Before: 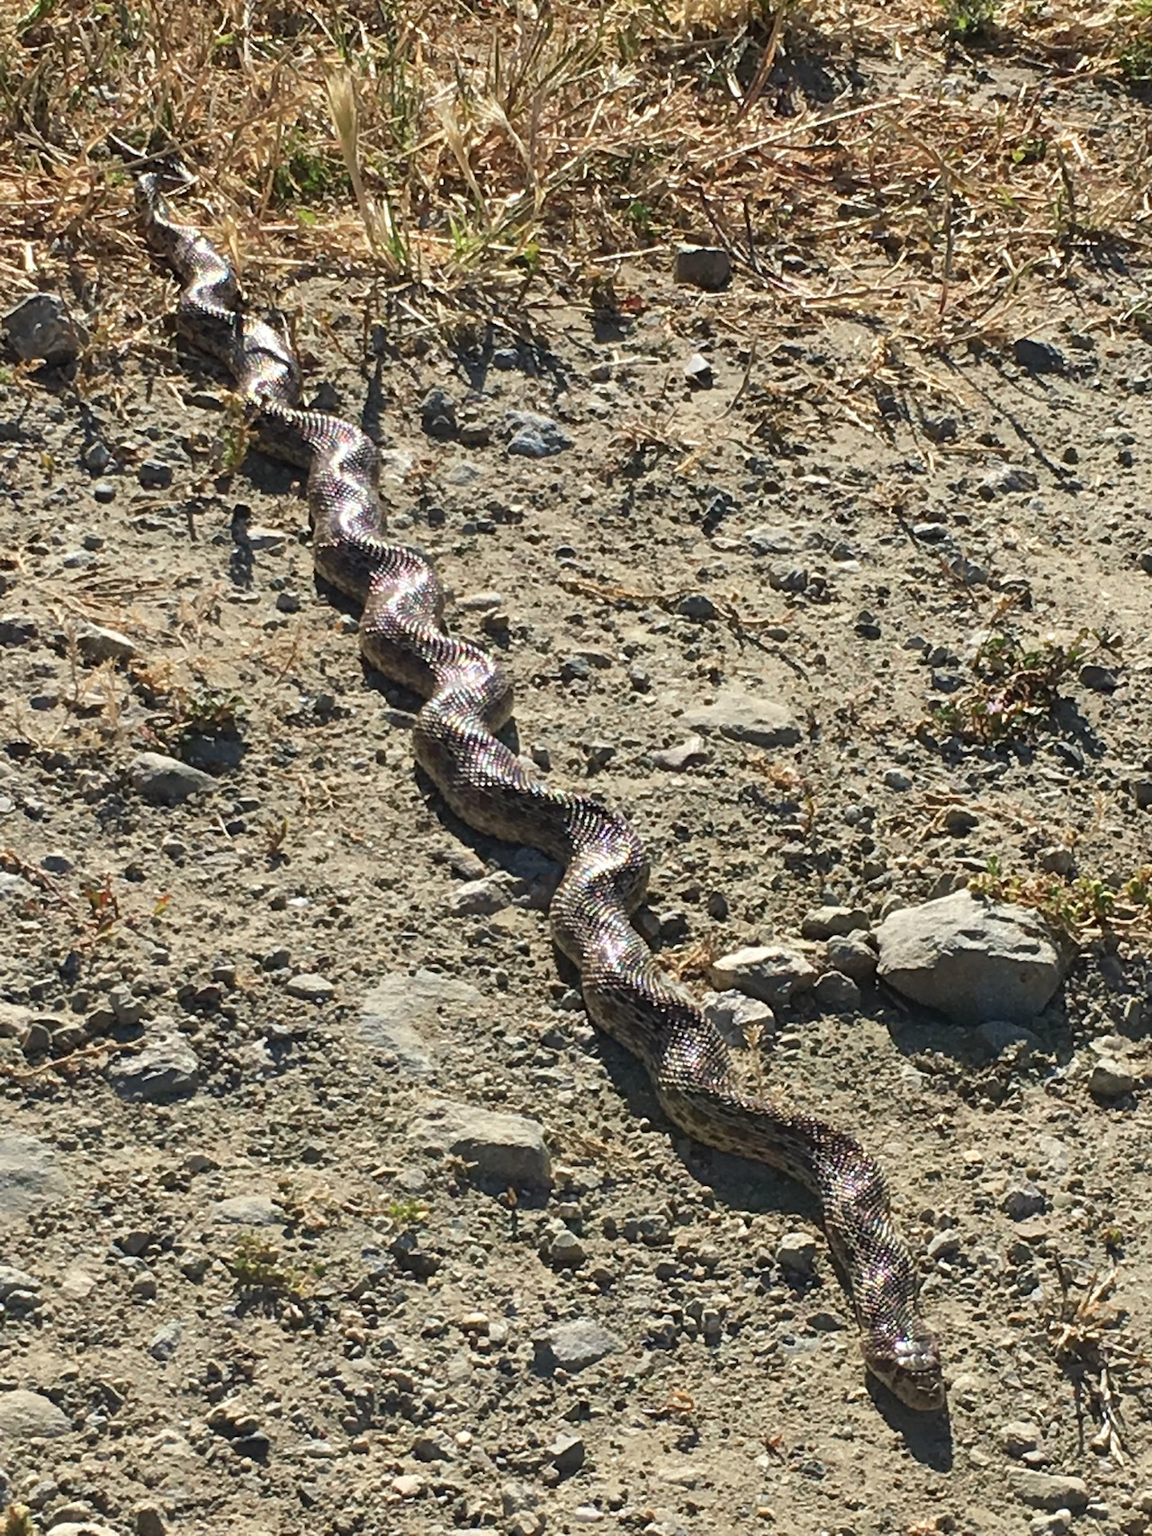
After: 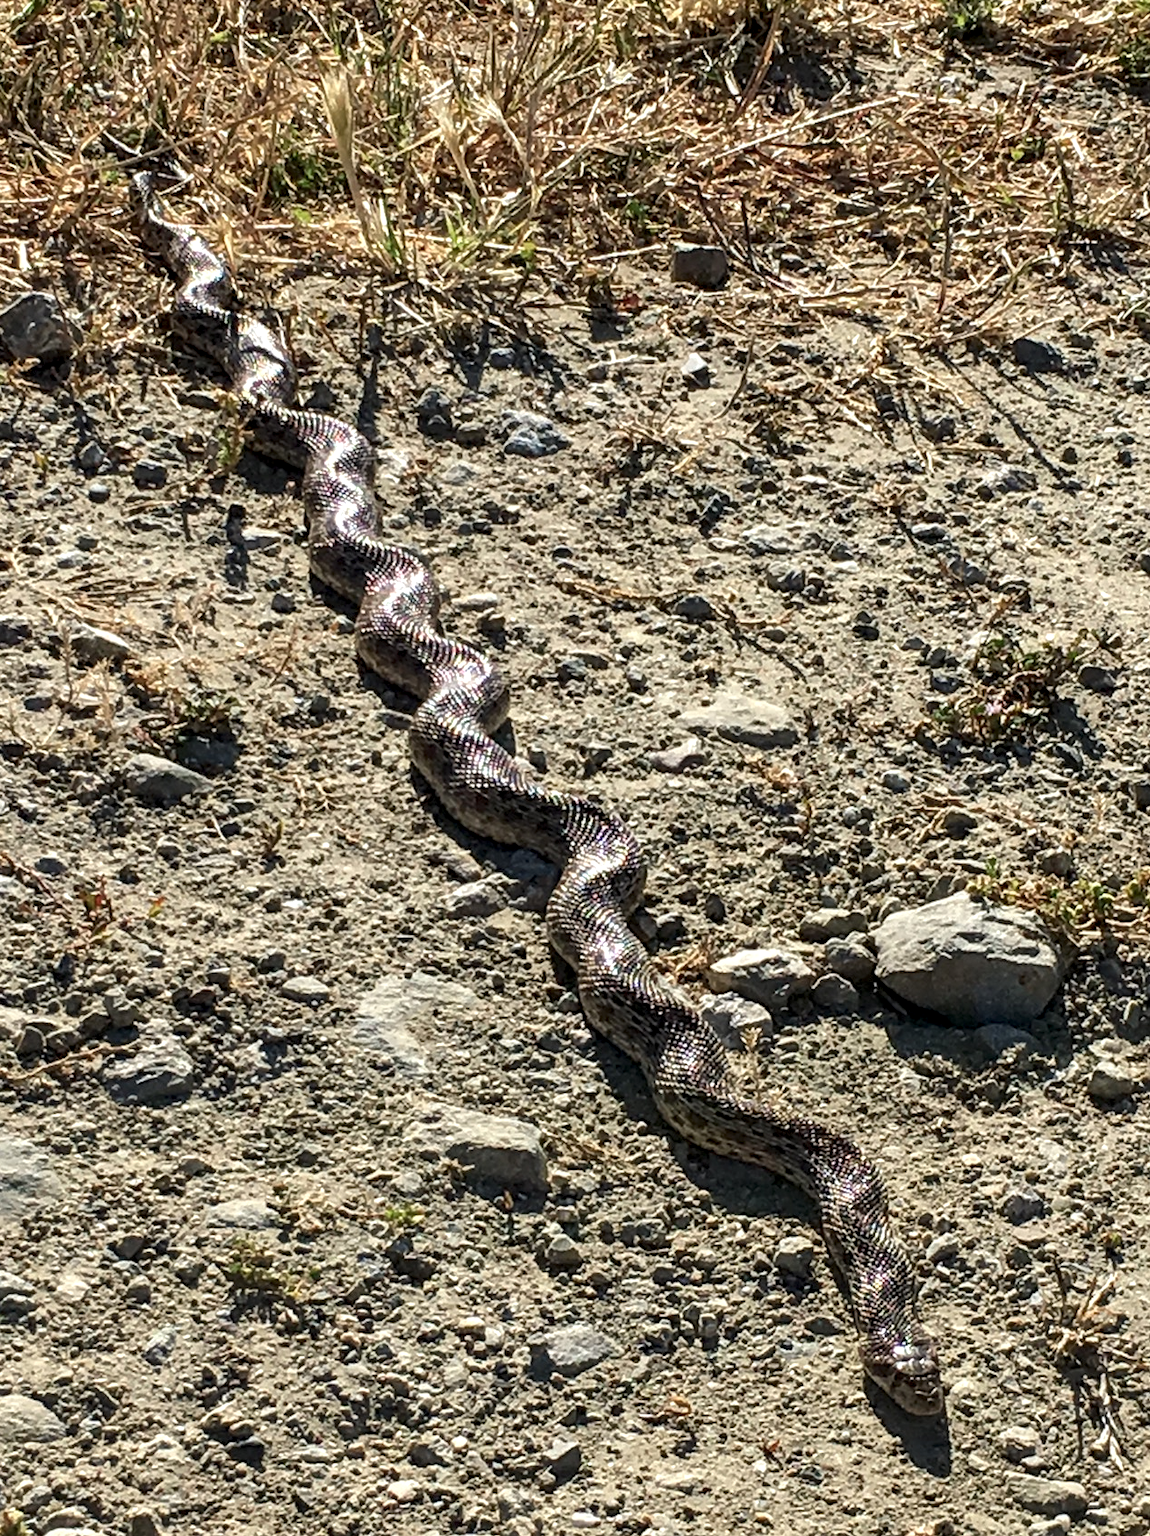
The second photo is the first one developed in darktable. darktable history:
local contrast: detail 160%
crop and rotate: left 0.614%, top 0.179%, bottom 0.309%
